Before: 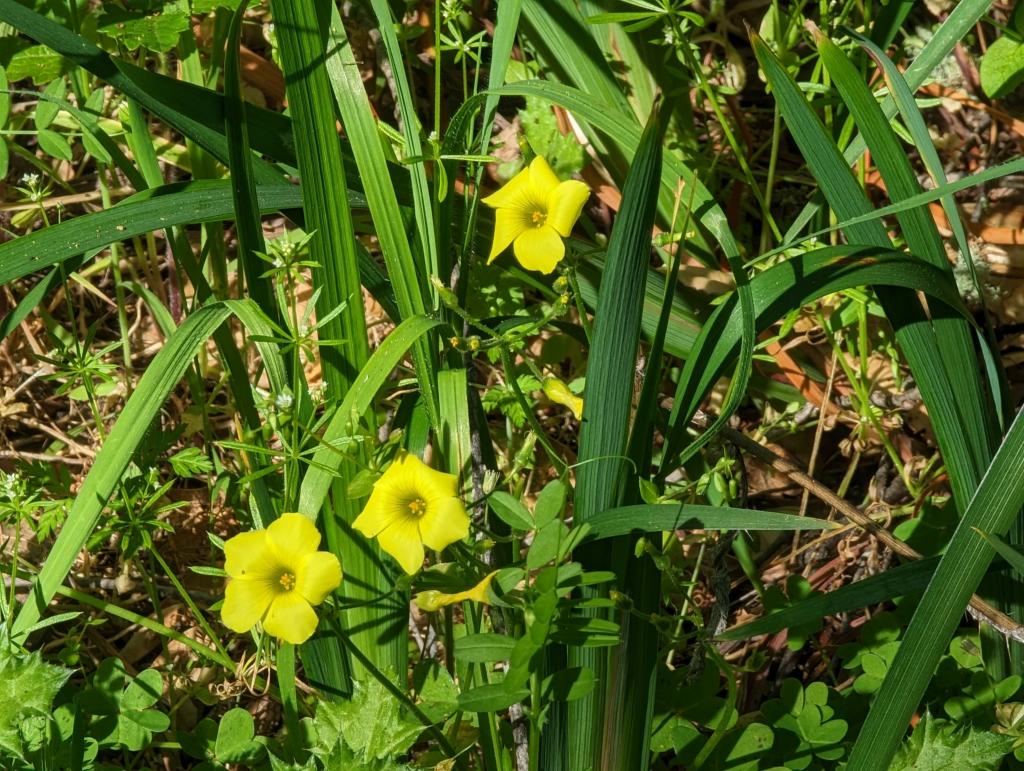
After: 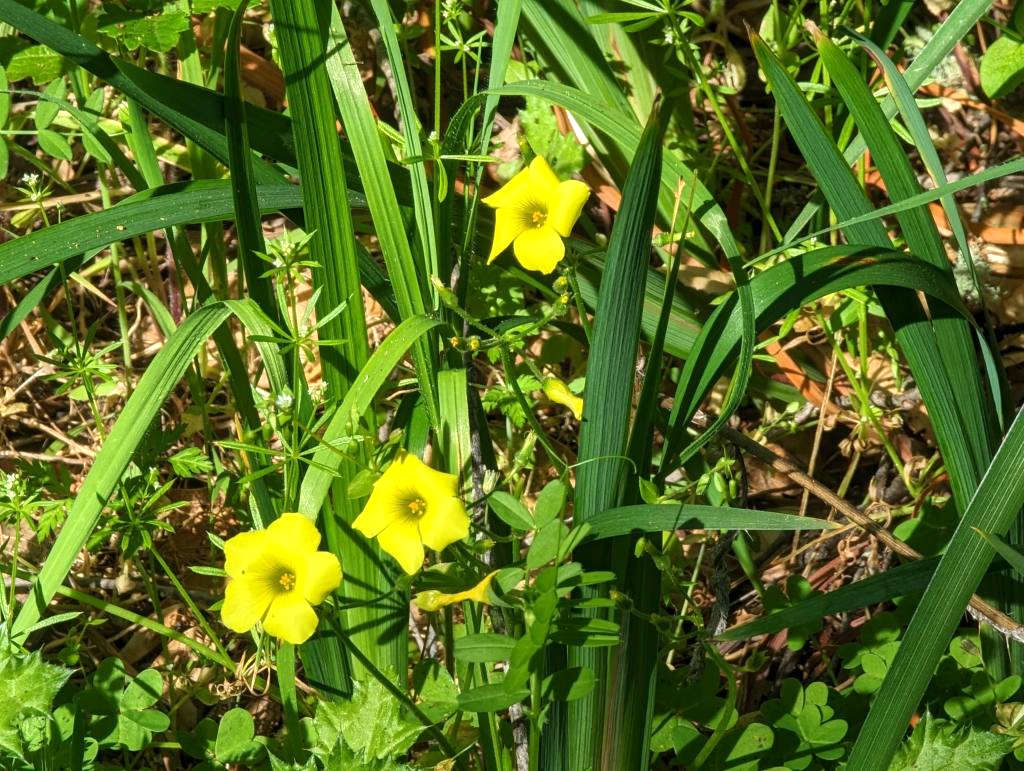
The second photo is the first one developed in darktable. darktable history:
exposure: exposure 0.404 EV, compensate highlight preservation false
